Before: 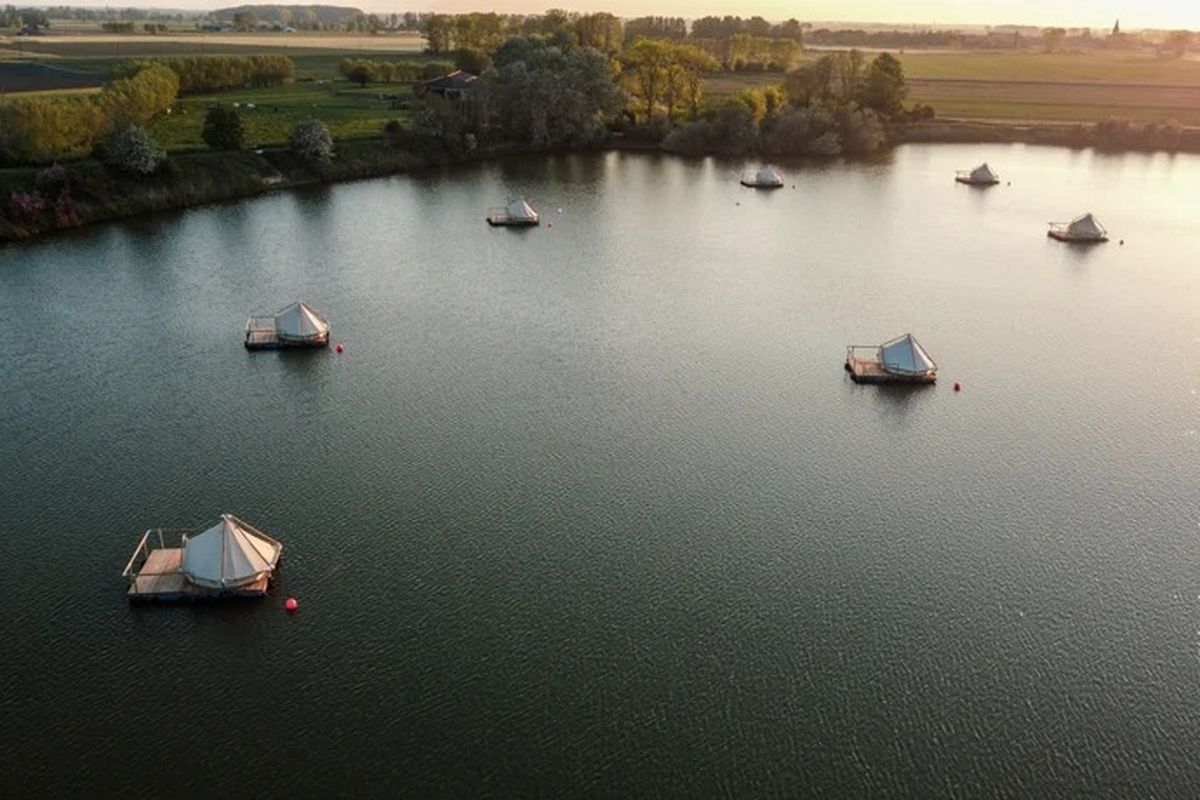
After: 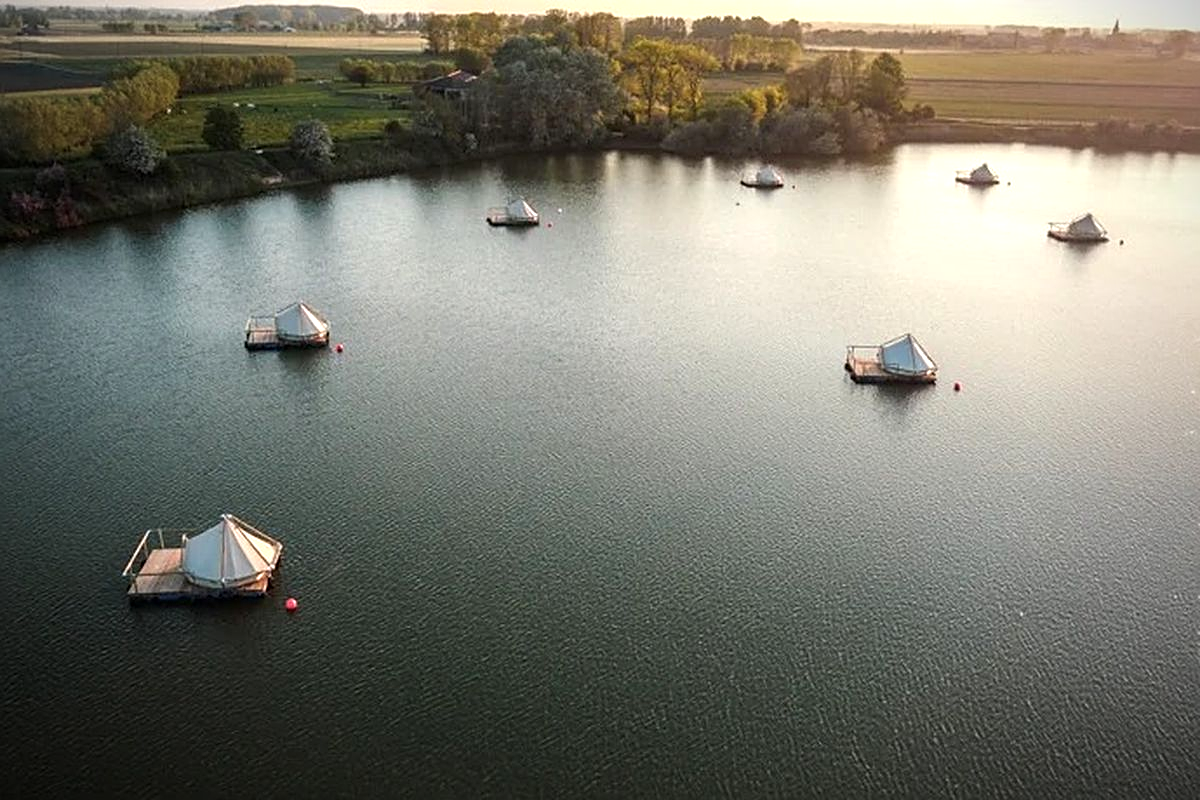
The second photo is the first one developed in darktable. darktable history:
vignetting: fall-off start 71.36%, brightness -0.58, saturation -0.247
sharpen: on, module defaults
exposure: exposure 0.561 EV, compensate highlight preservation false
